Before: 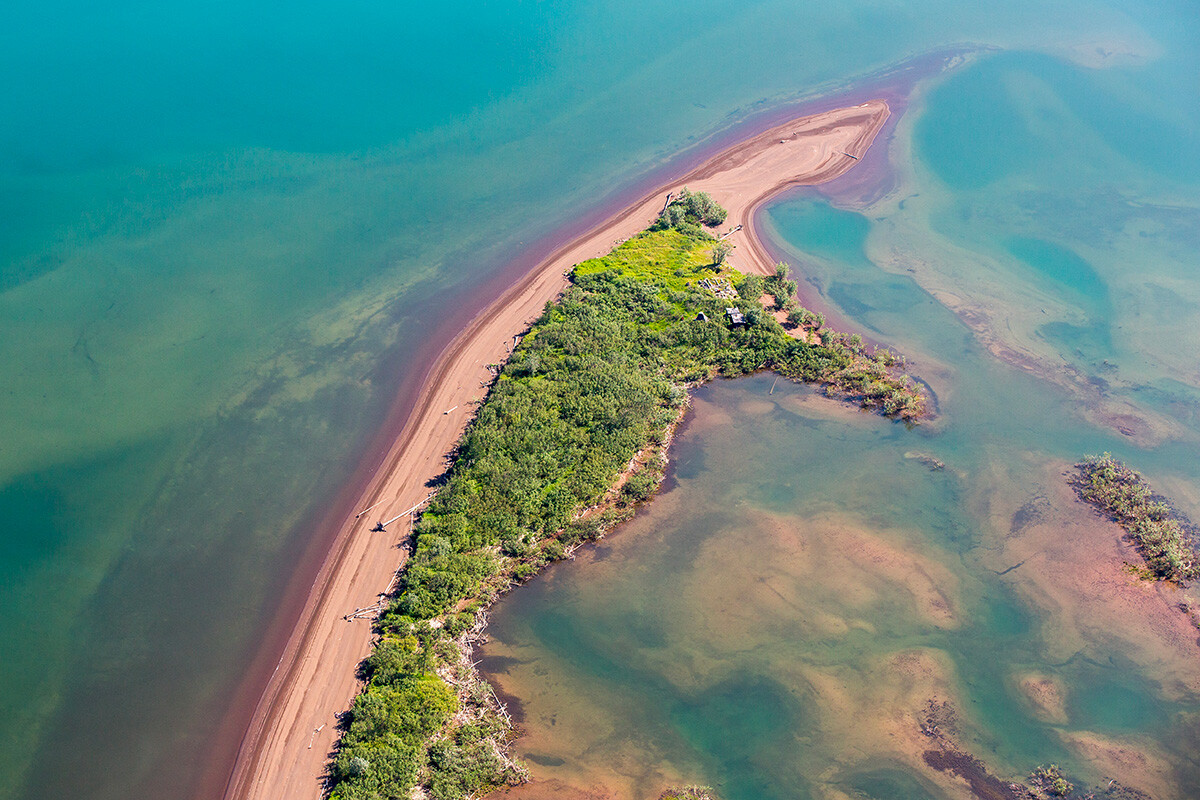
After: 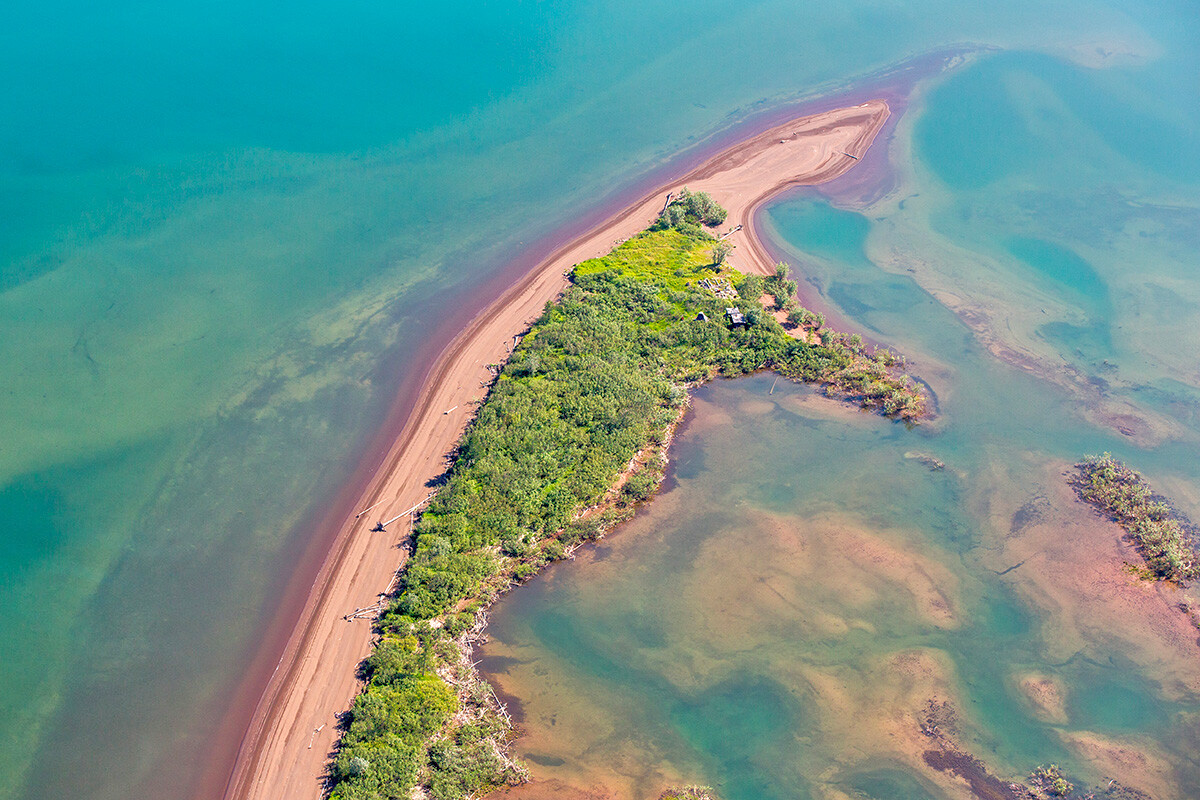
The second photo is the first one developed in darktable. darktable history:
tone equalizer: -7 EV 0.161 EV, -6 EV 0.613 EV, -5 EV 1.16 EV, -4 EV 1.31 EV, -3 EV 1.14 EV, -2 EV 0.6 EV, -1 EV 0.167 EV
